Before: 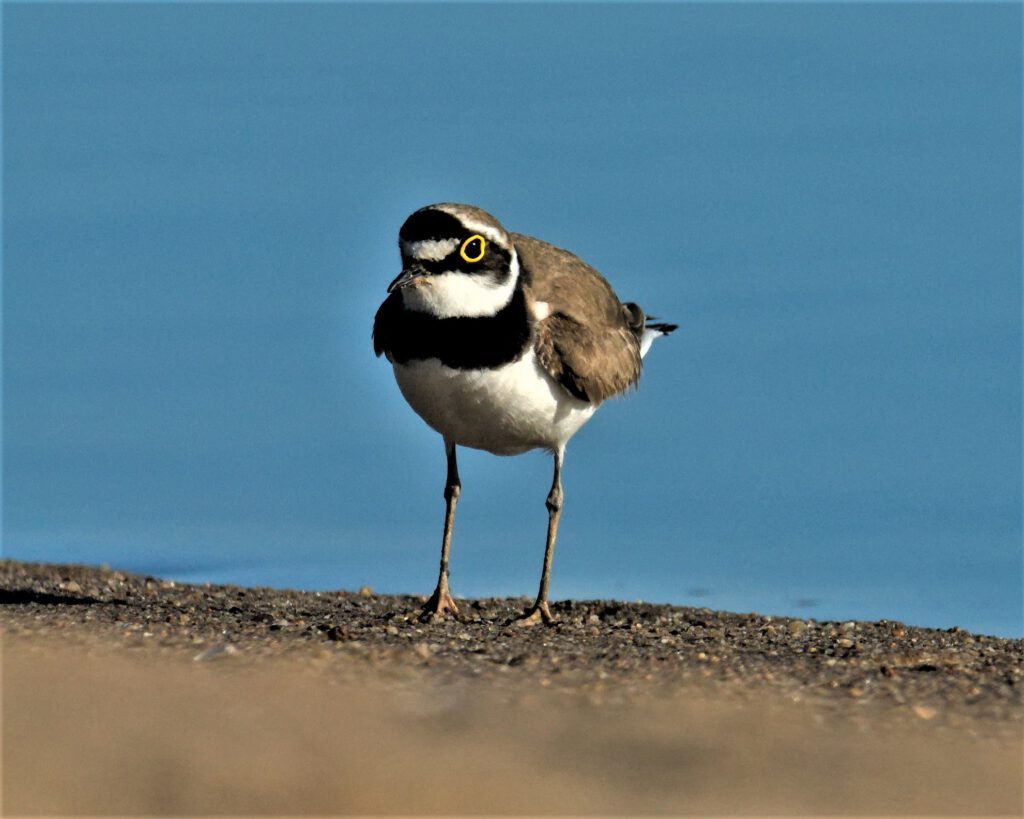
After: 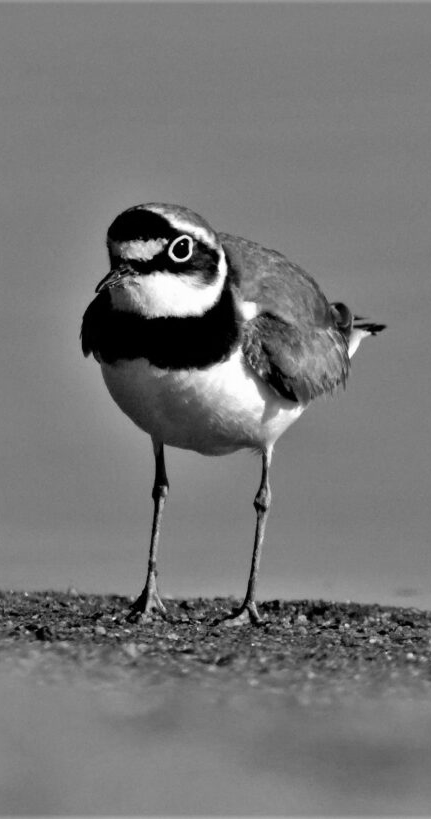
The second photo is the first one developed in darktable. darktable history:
crop: left 28.583%, right 29.231%
contrast brightness saturation: saturation -1
